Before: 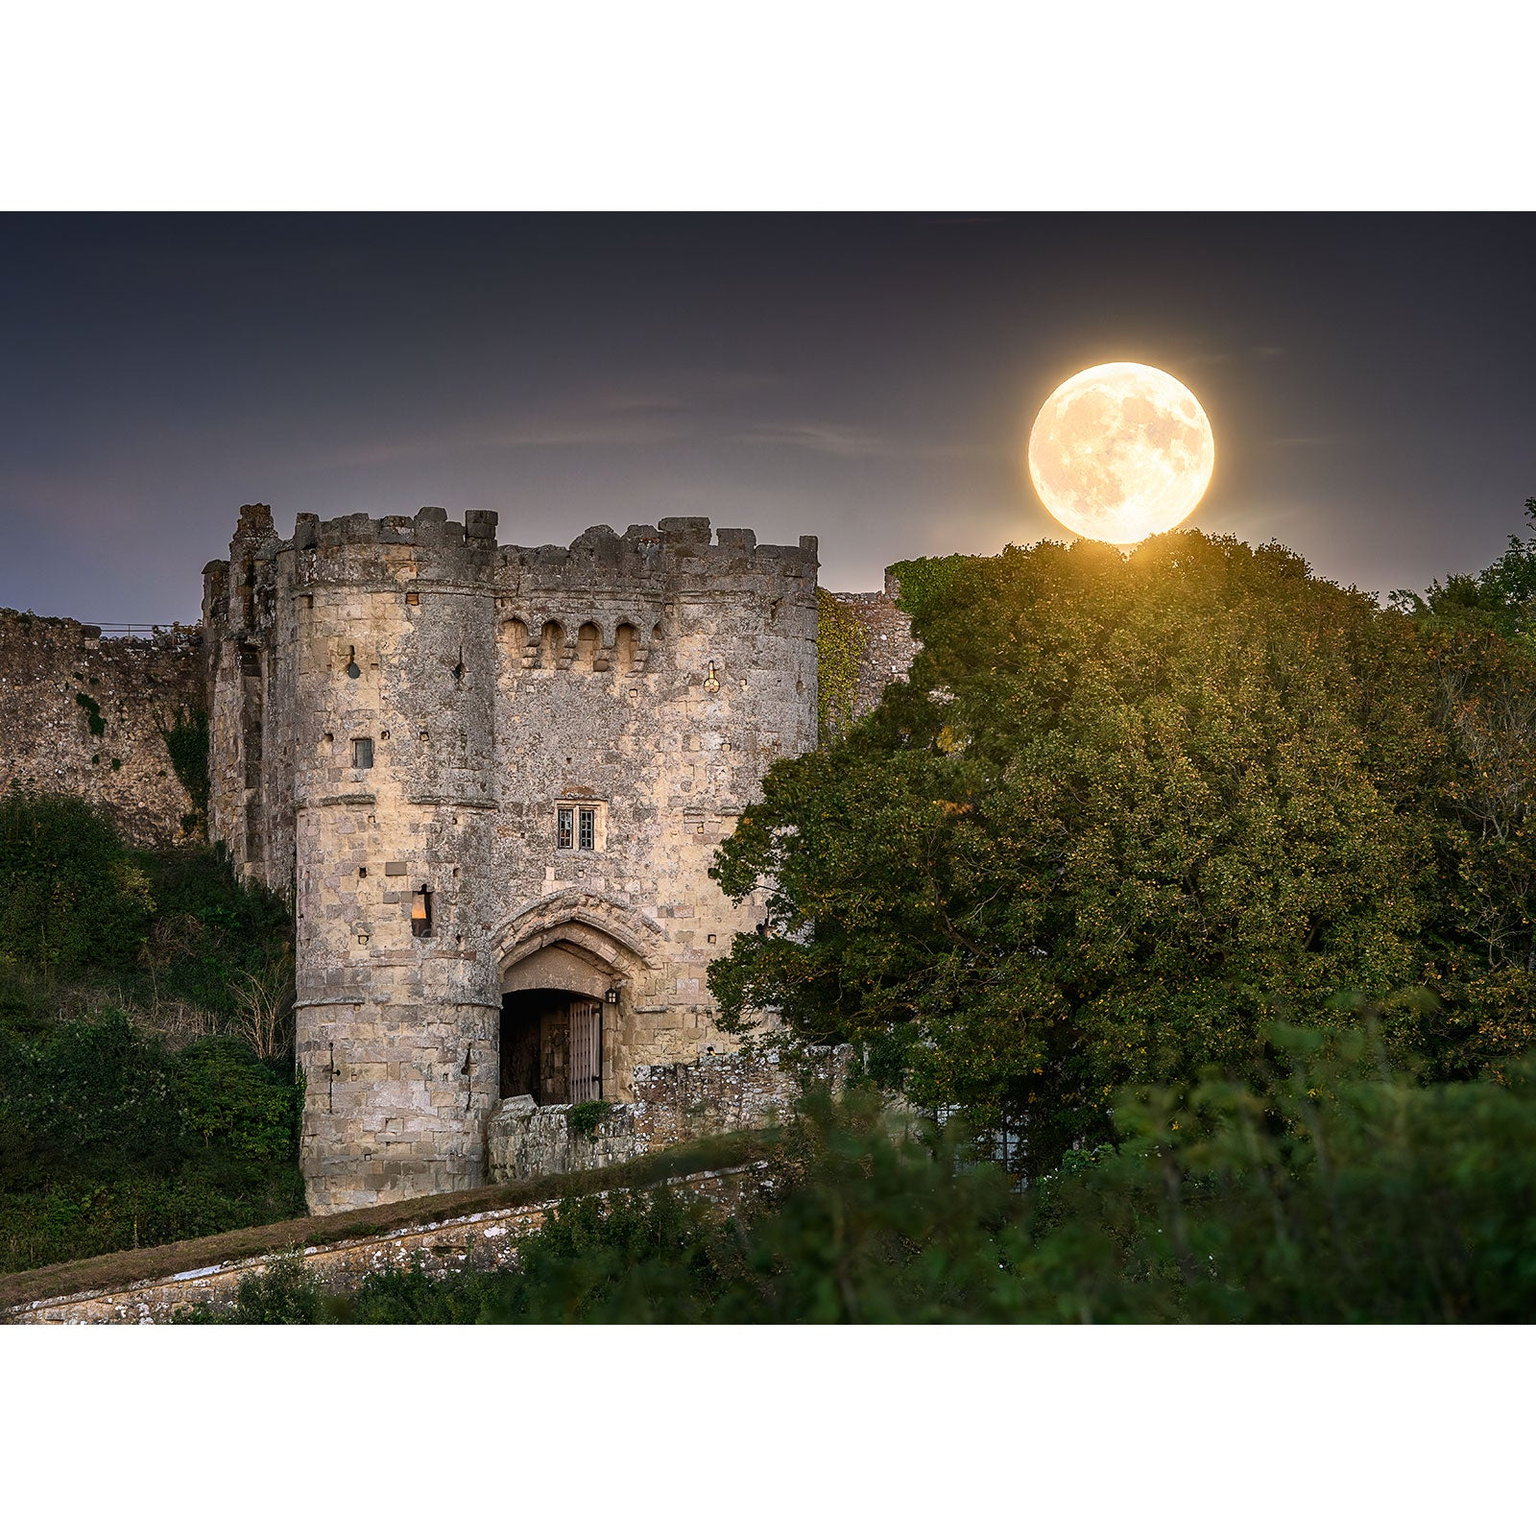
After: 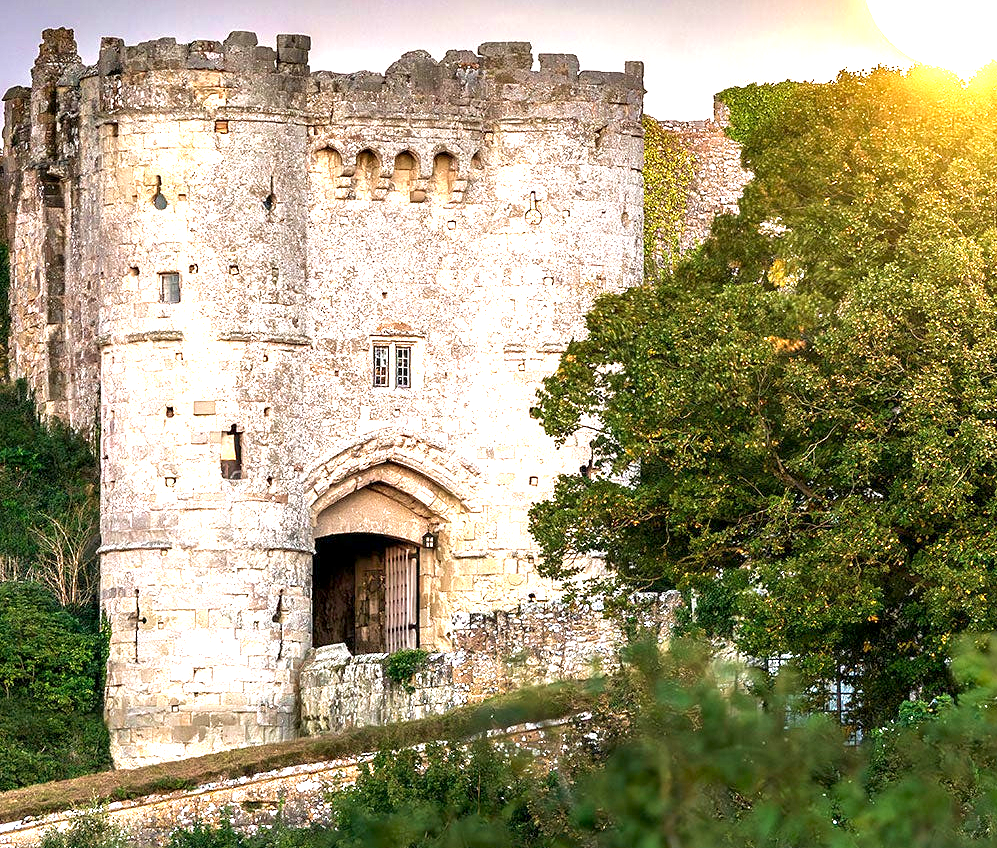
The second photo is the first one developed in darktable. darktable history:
tone equalizer: on, module defaults
crop: left 13.015%, top 31.063%, right 24.671%, bottom 15.928%
exposure: black level correction 0.001, exposure 1.991 EV, compensate exposure bias true, compensate highlight preservation false
velvia: on, module defaults
